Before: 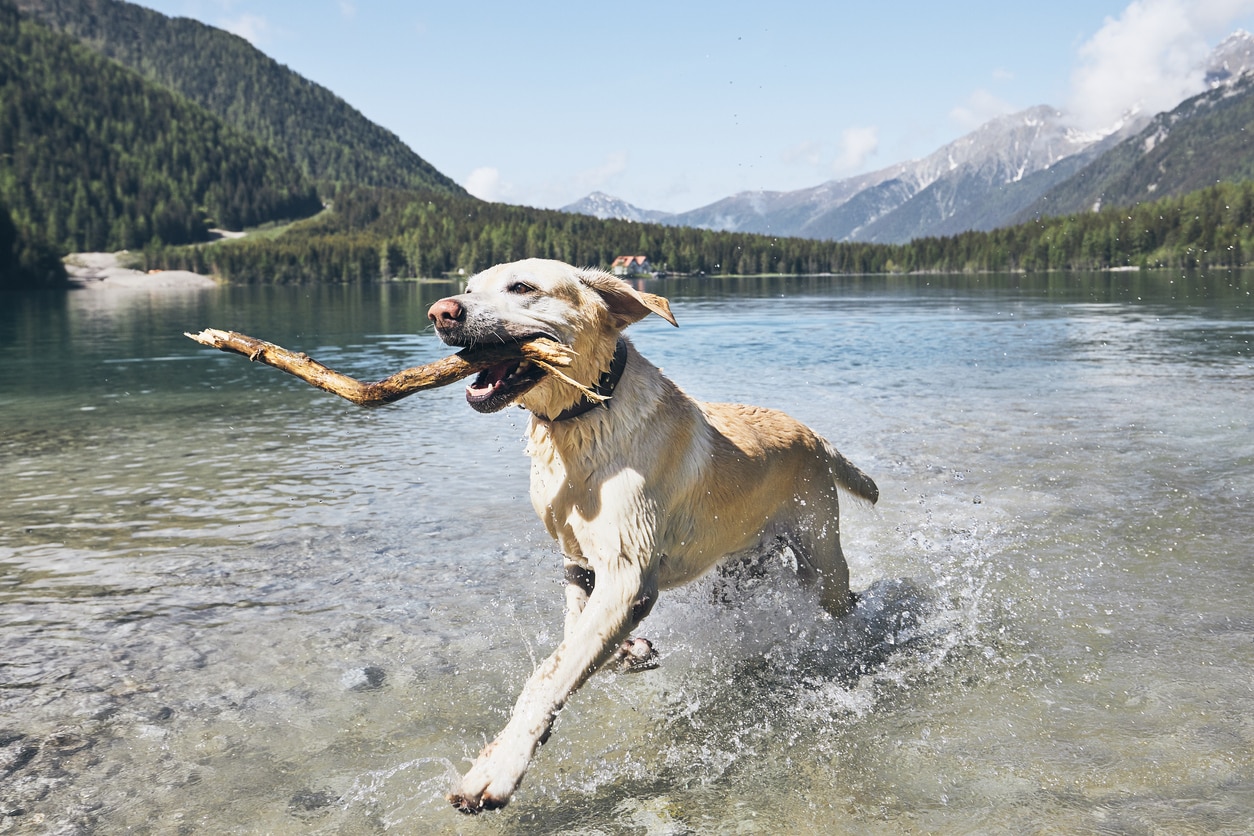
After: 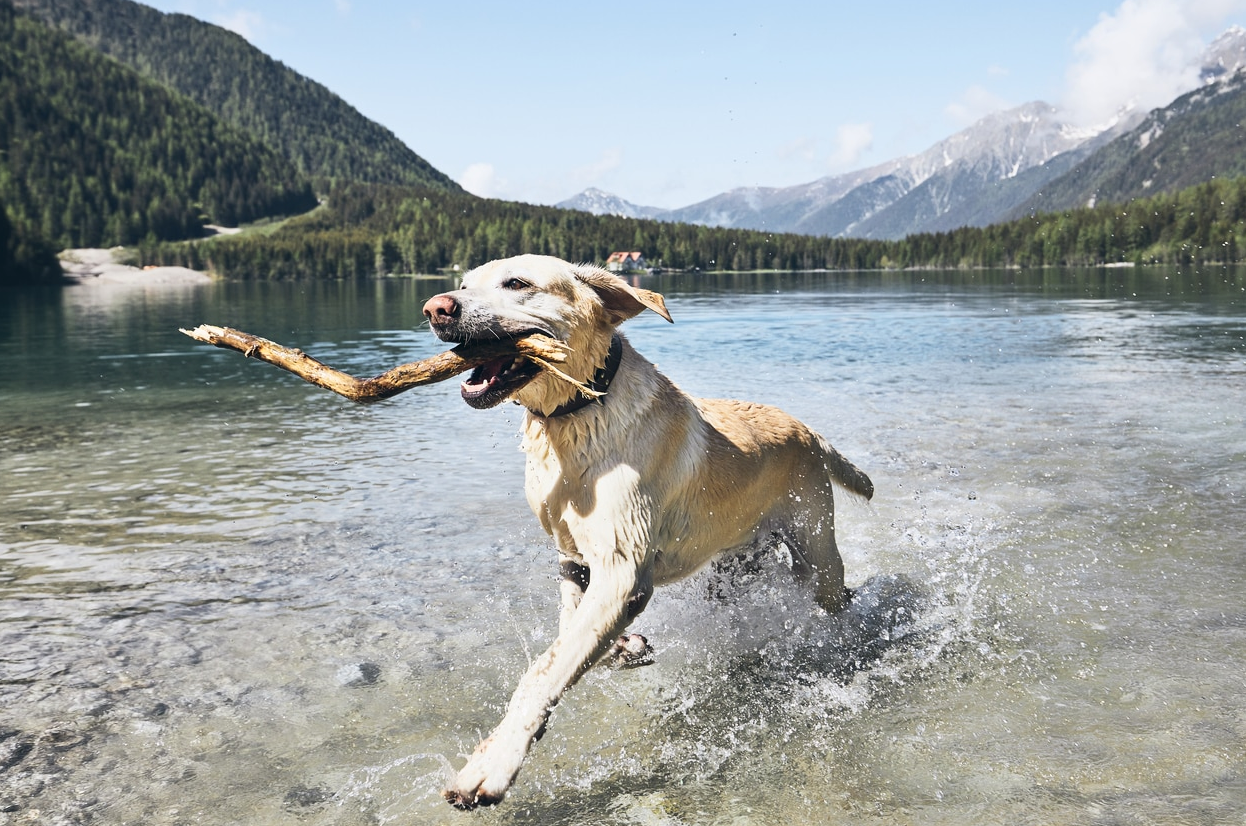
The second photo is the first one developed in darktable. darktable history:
crop: left 0.444%, top 0.537%, right 0.179%, bottom 0.576%
contrast brightness saturation: contrast 0.138
